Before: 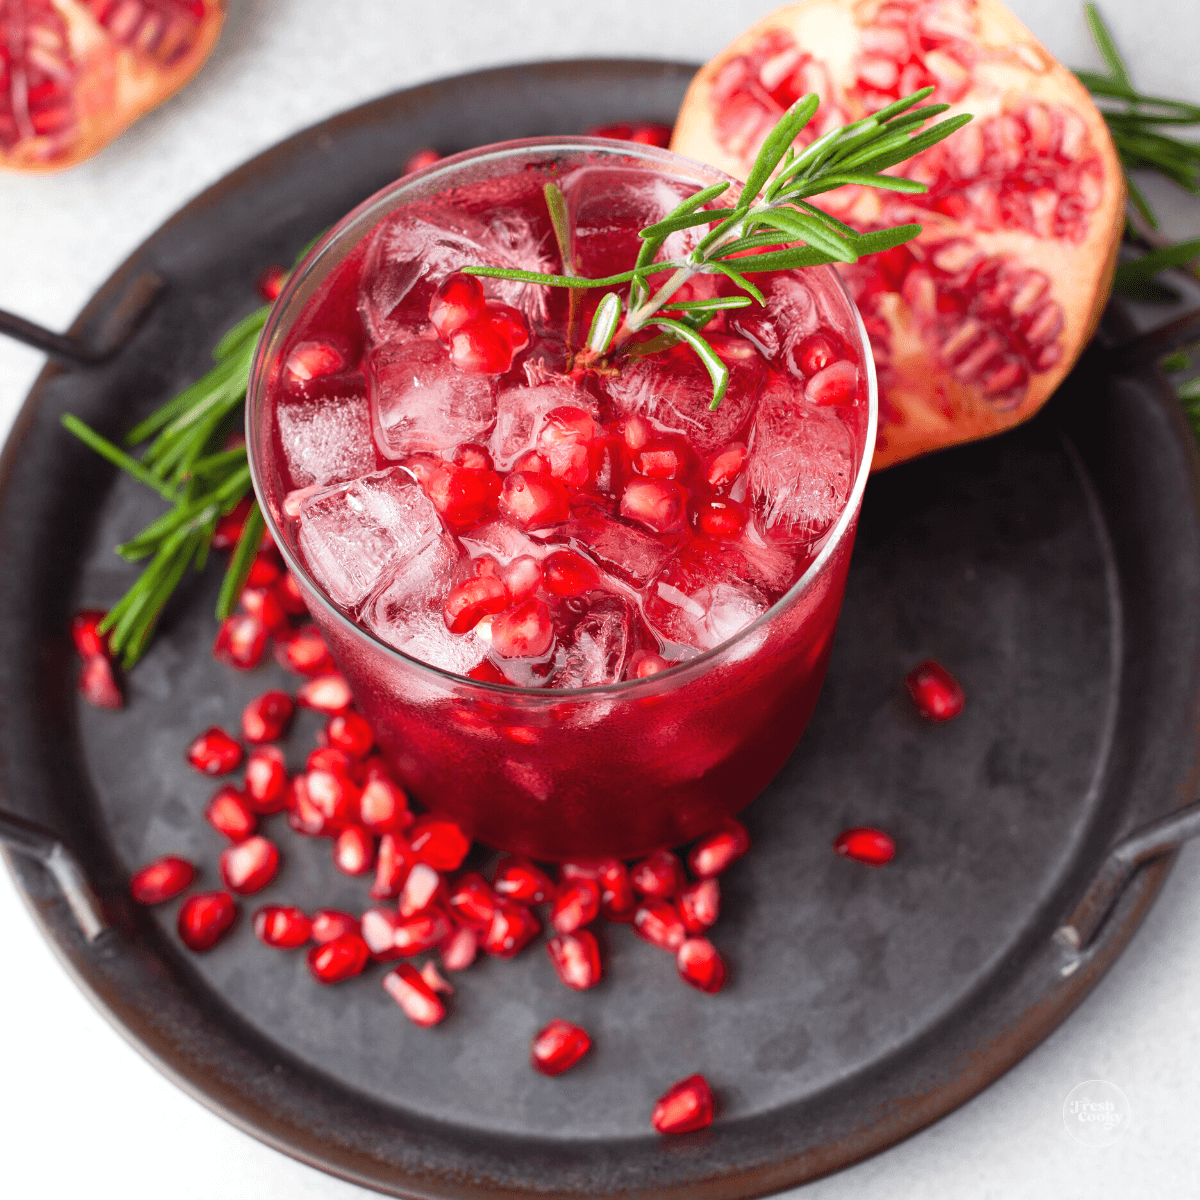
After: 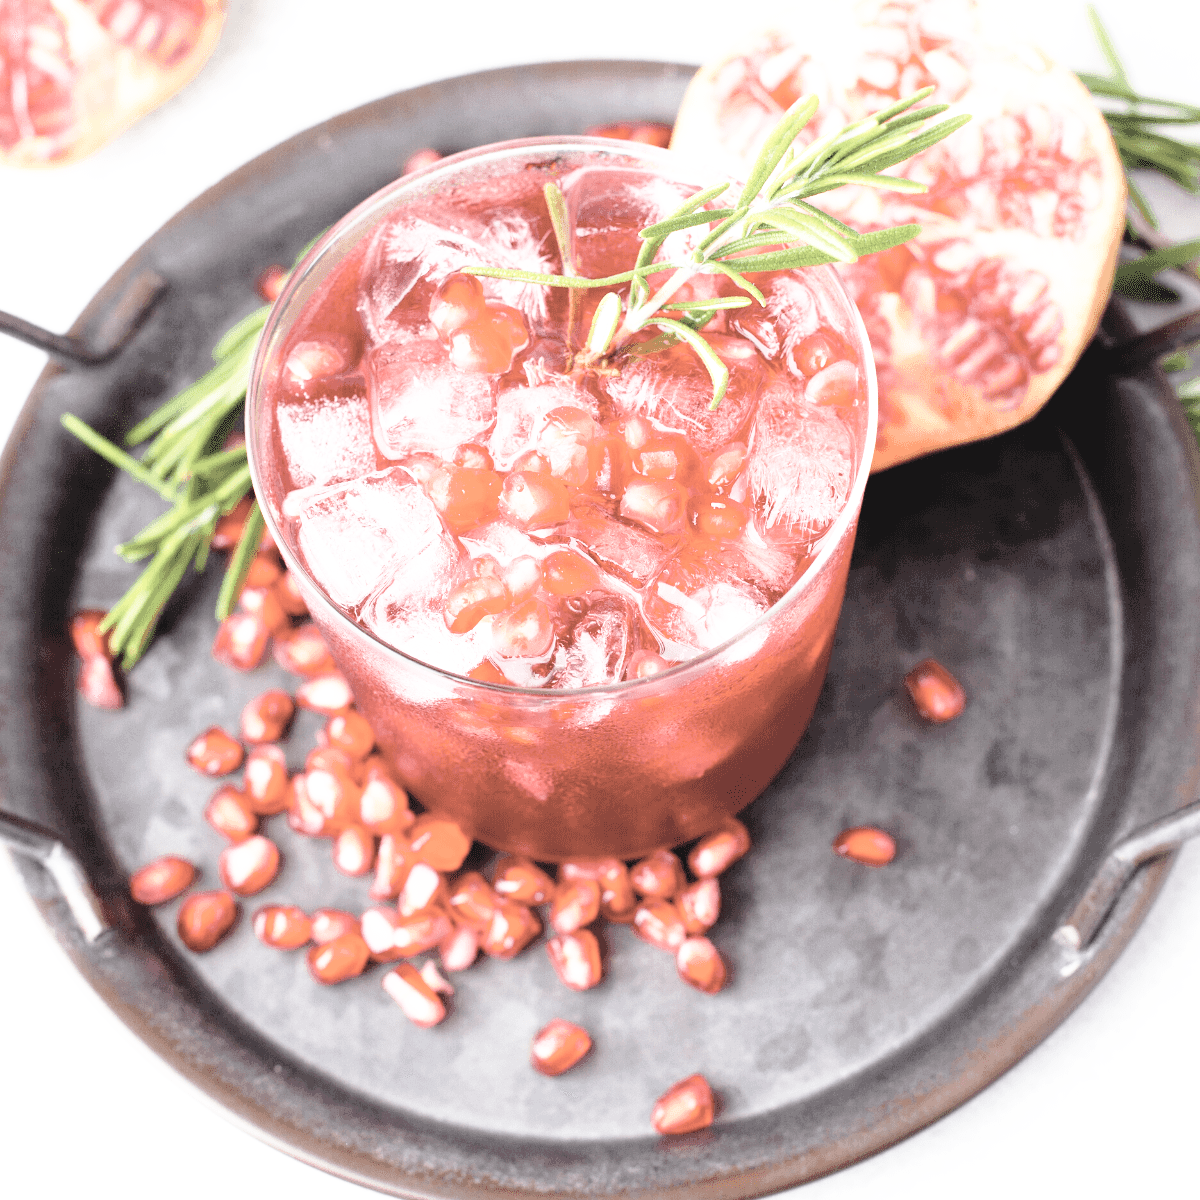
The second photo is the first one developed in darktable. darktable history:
contrast brightness saturation: brightness 0.18, saturation -0.5
base curve: curves: ch0 [(0, 0) (0.012, 0.01) (0.073, 0.168) (0.31, 0.711) (0.645, 0.957) (1, 1)], preserve colors none
exposure: black level correction 0.001, exposure 0.5 EV, compensate exposure bias true, compensate highlight preservation false
